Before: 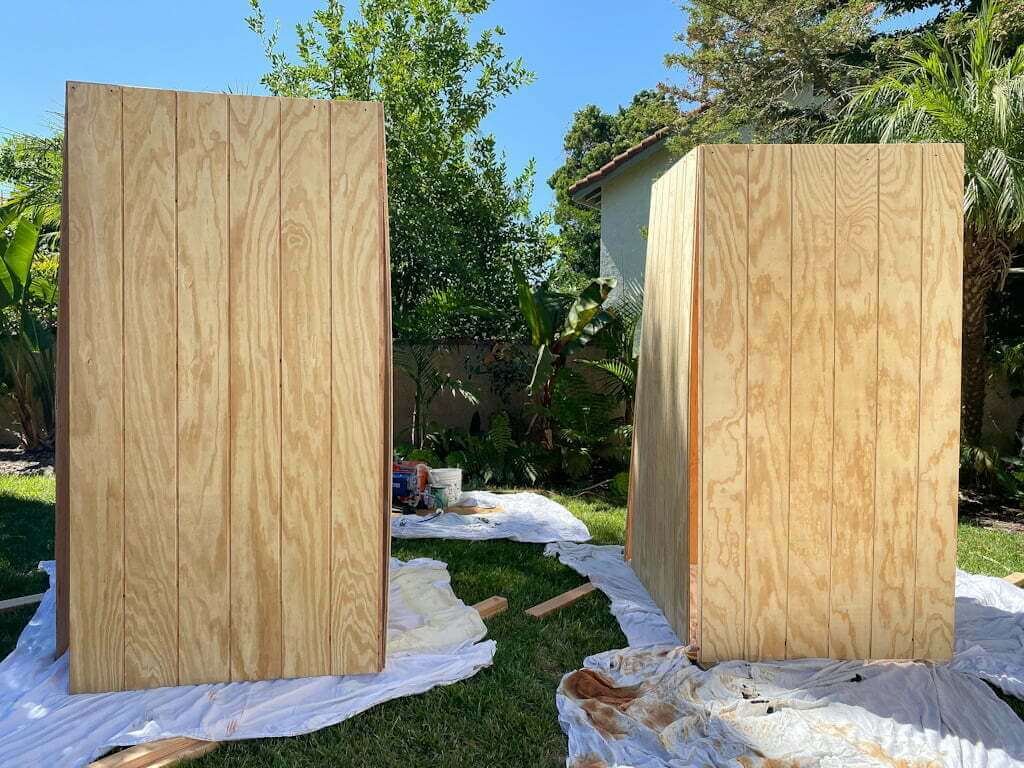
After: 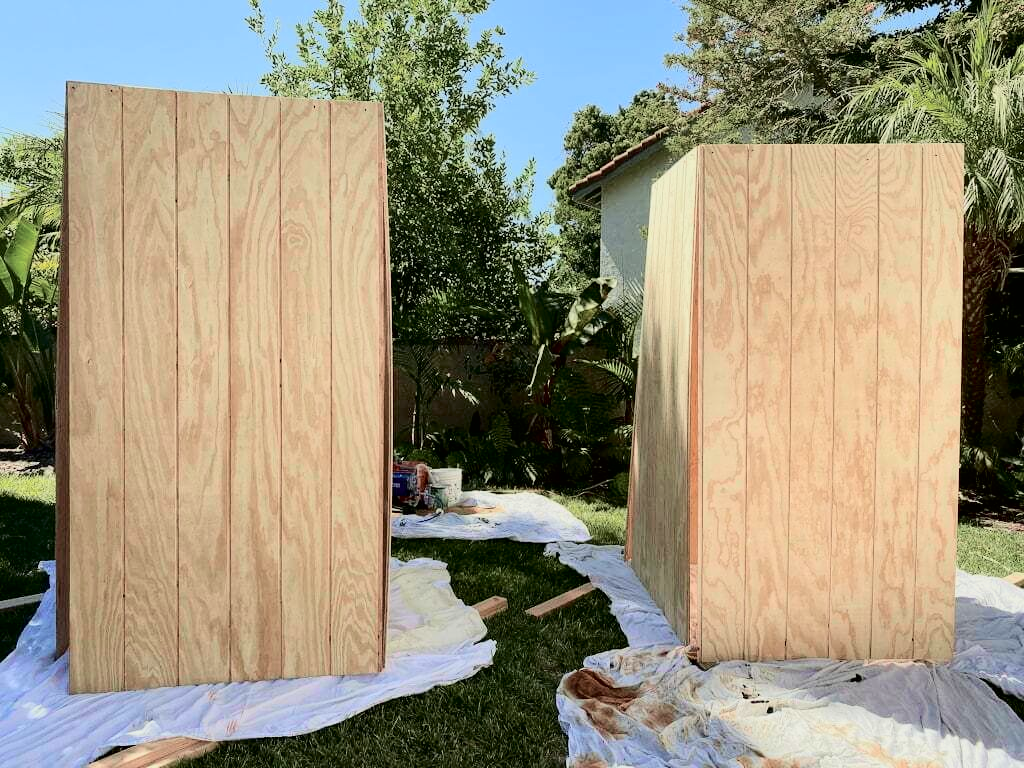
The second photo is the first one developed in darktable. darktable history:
tone curve: curves: ch0 [(0, 0) (0.049, 0.01) (0.154, 0.081) (0.491, 0.56) (0.739, 0.794) (0.992, 0.937)]; ch1 [(0, 0) (0.172, 0.123) (0.317, 0.272) (0.401, 0.422) (0.499, 0.497) (0.531, 0.54) (0.615, 0.603) (0.741, 0.783) (1, 1)]; ch2 [(0, 0) (0.411, 0.424) (0.462, 0.483) (0.544, 0.56) (0.686, 0.638) (1, 1)], color space Lab, independent channels, preserve colors none
